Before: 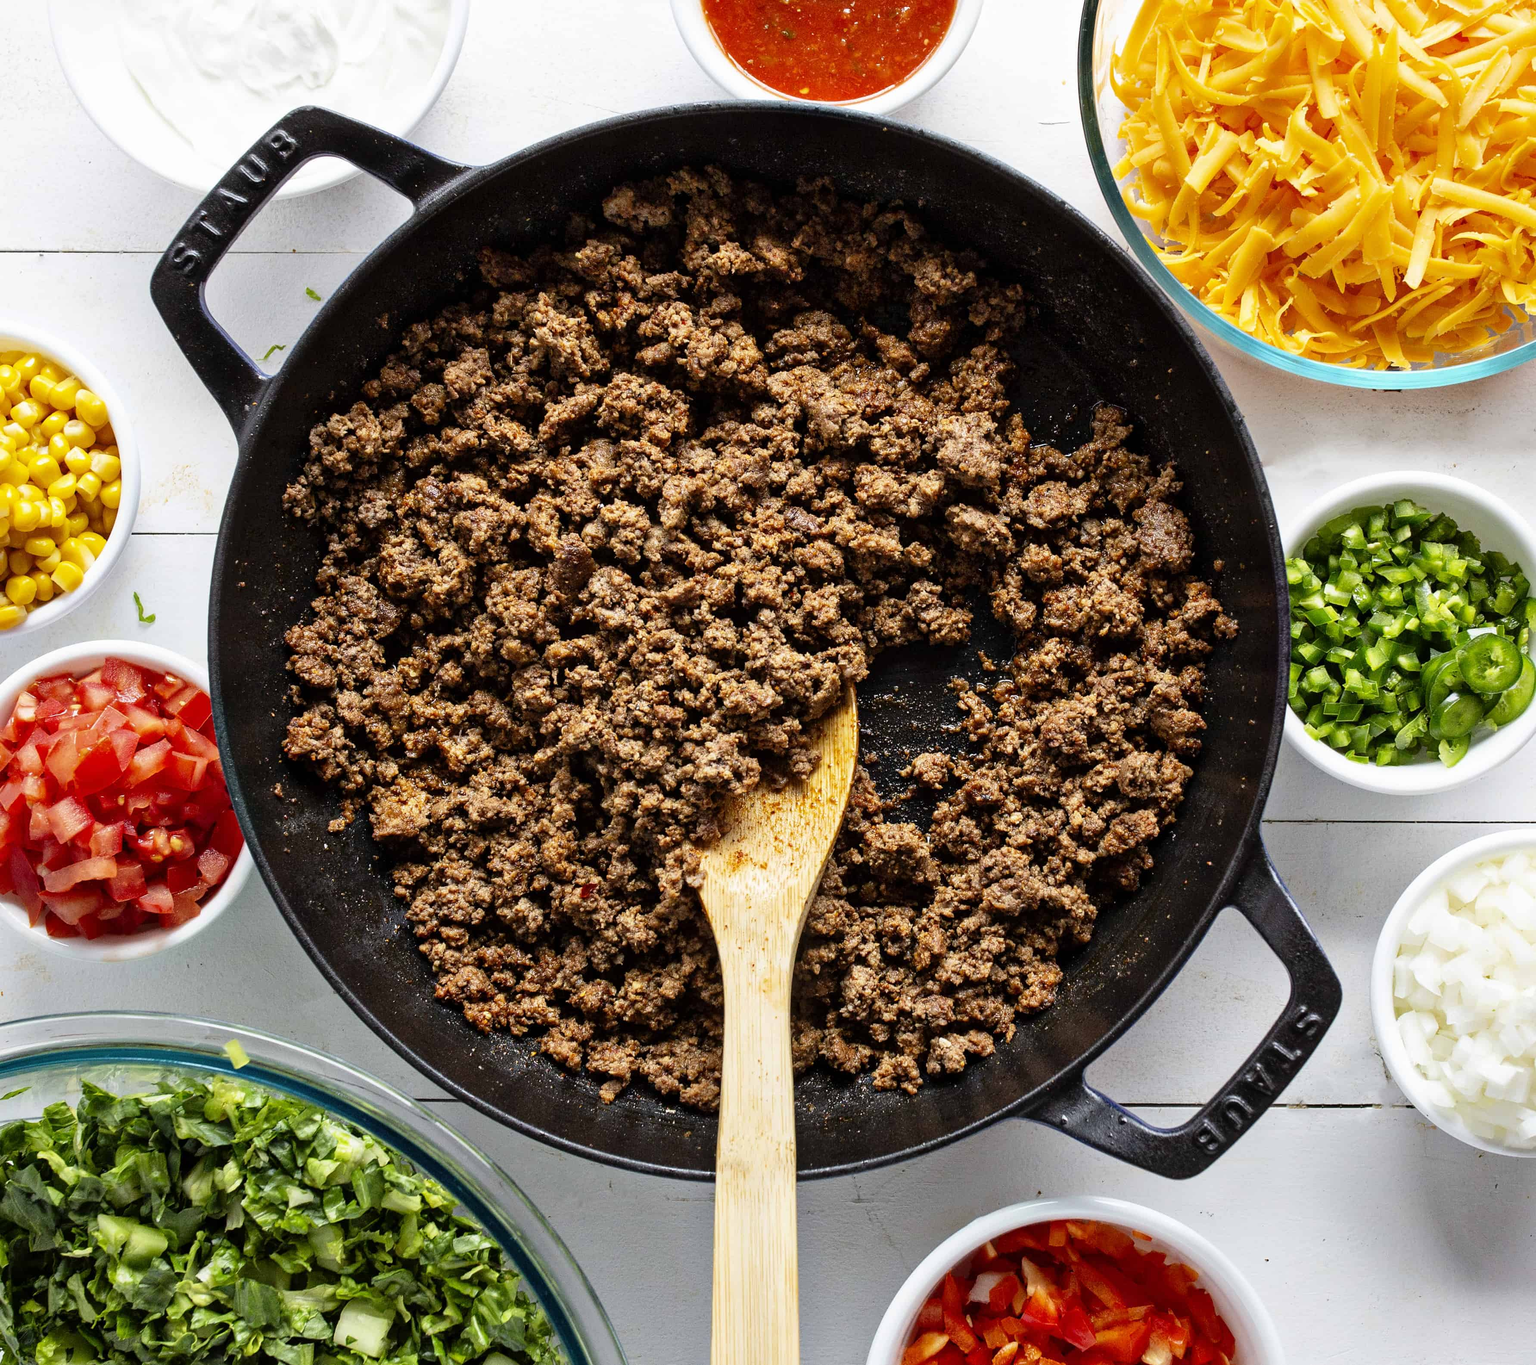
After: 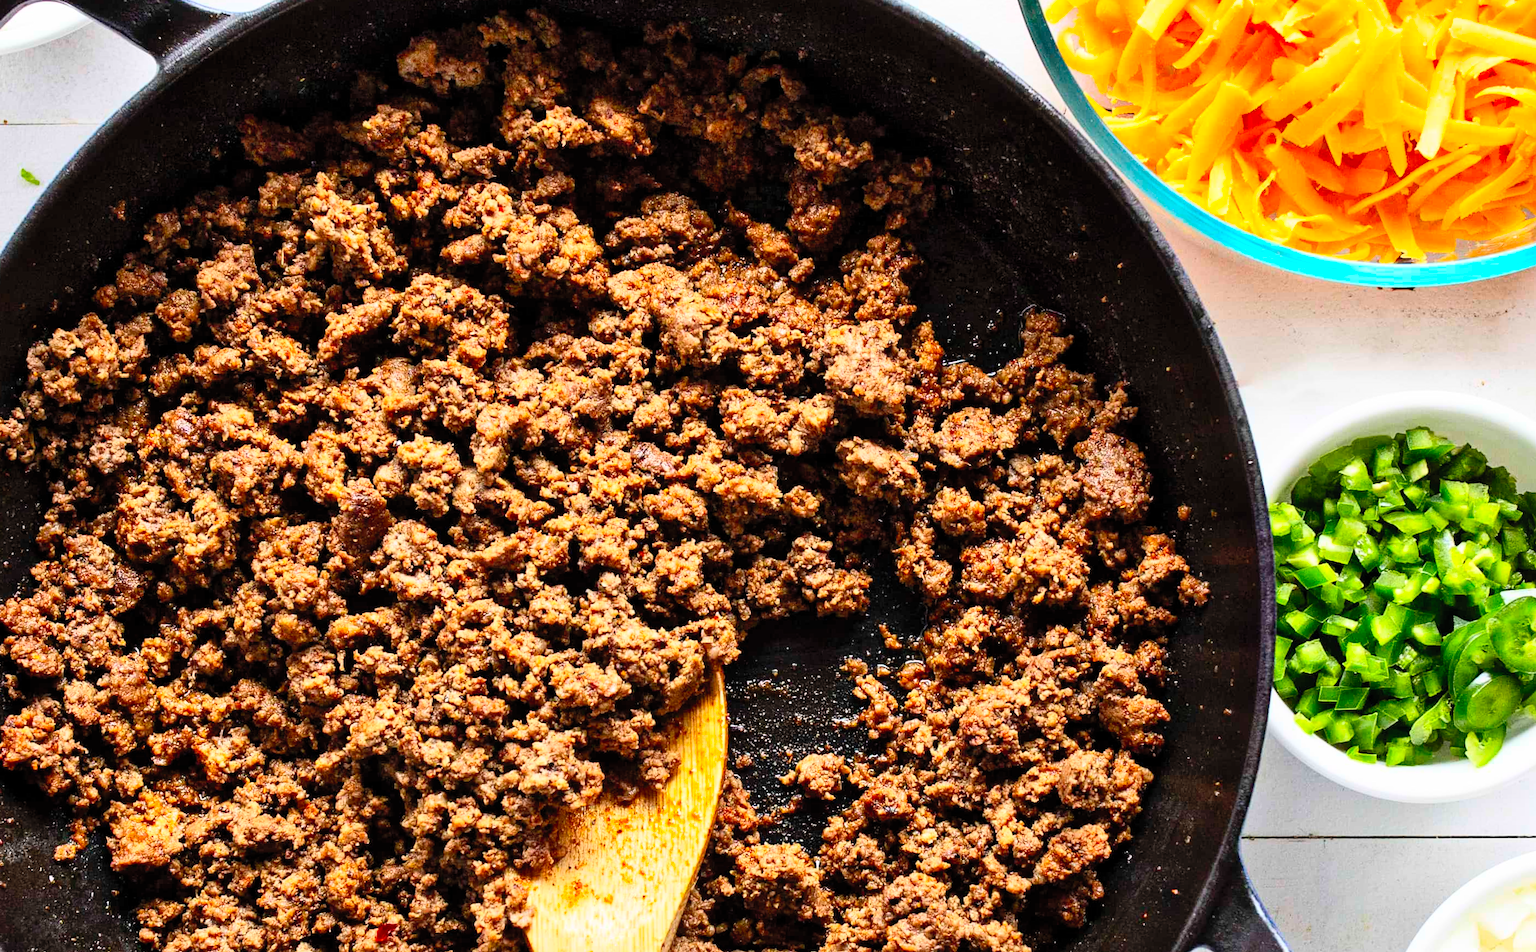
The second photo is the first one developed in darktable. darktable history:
crop: left 18.38%, top 11.092%, right 2.134%, bottom 33.217%
rotate and perspective: rotation -0.45°, automatic cropping original format, crop left 0.008, crop right 0.992, crop top 0.012, crop bottom 0.988
contrast brightness saturation: contrast 0.24, brightness 0.26, saturation 0.39
